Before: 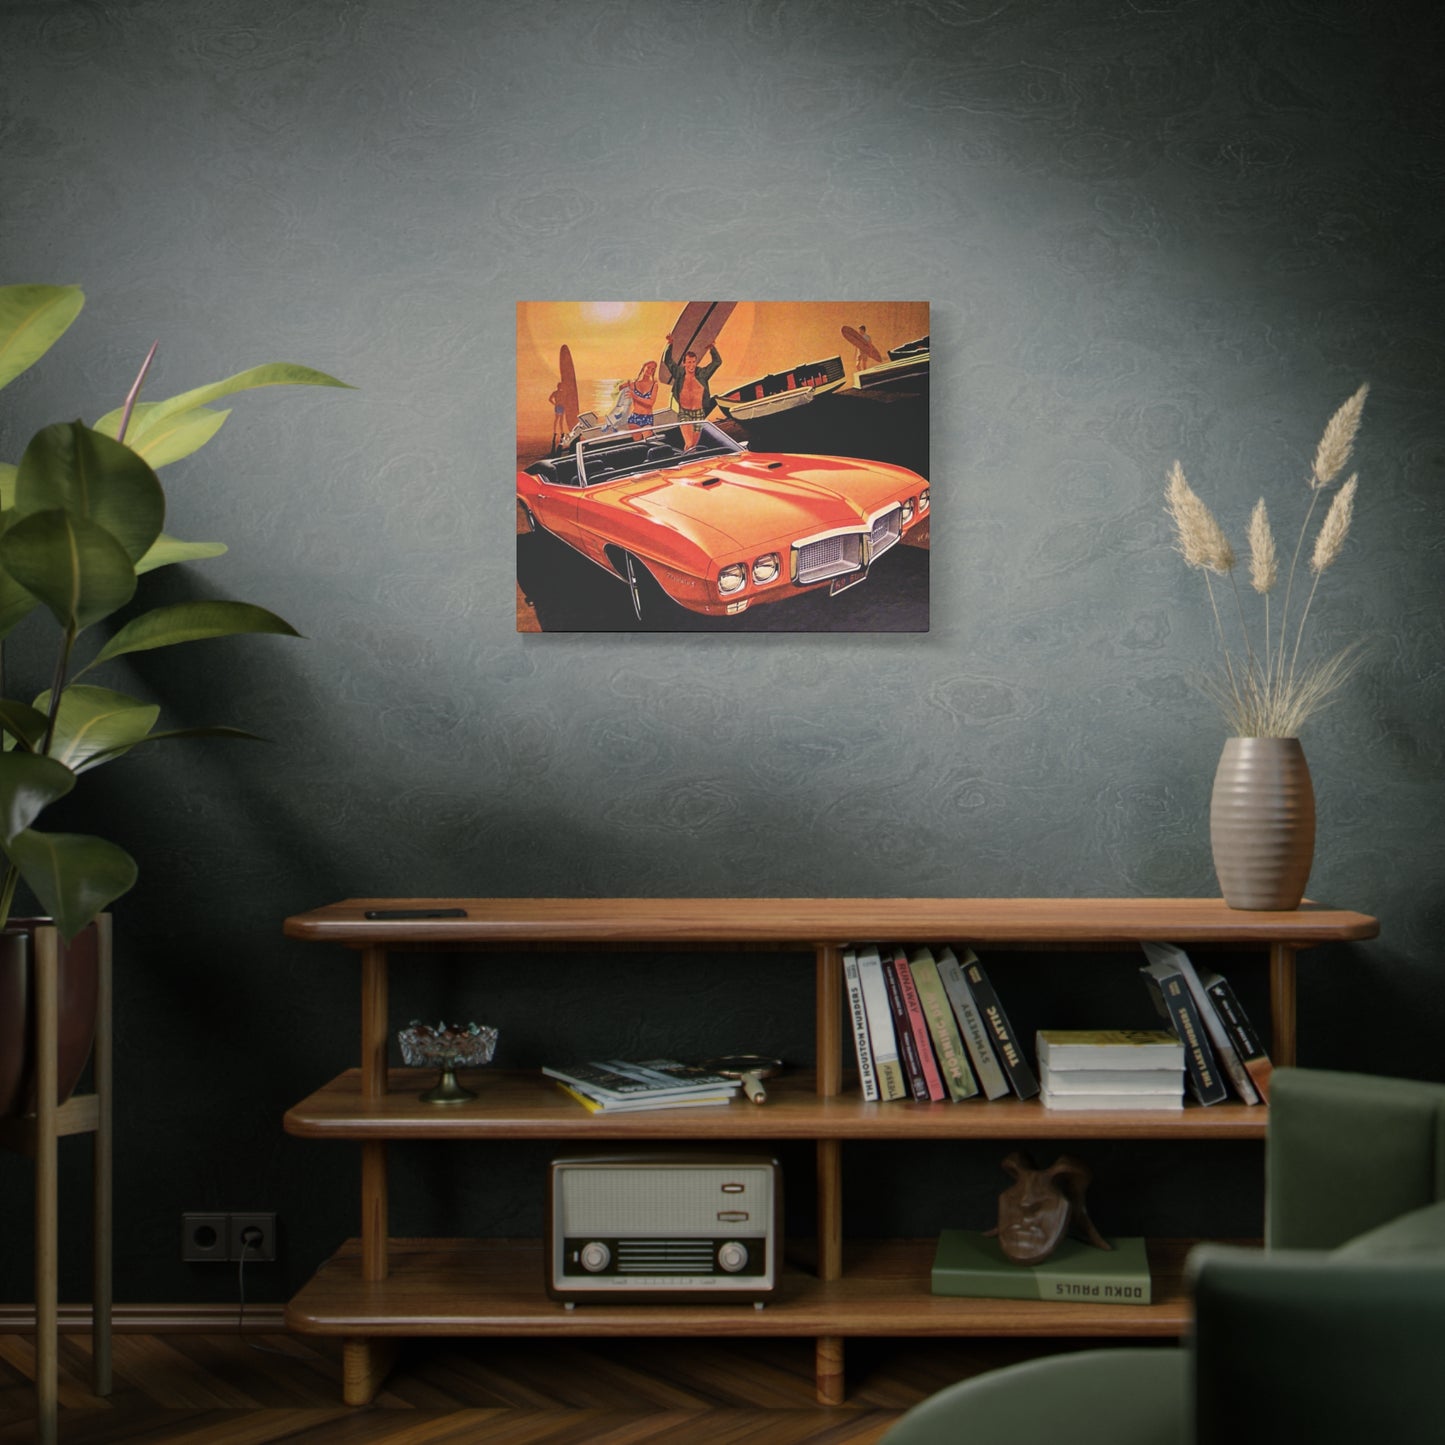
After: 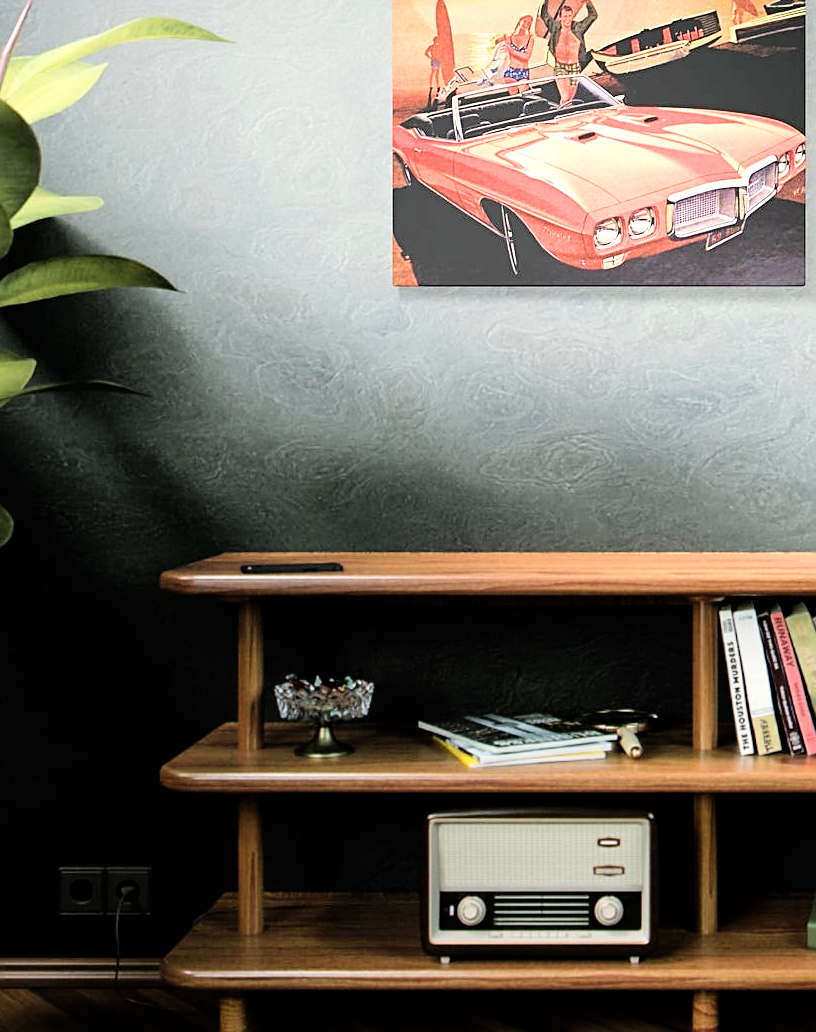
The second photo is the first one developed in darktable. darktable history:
exposure: black level correction 0, exposure 1.106 EV, compensate highlight preservation false
sharpen: on, module defaults
levels: levels [0, 0.435, 0.917]
filmic rgb: black relative exposure -5.07 EV, white relative exposure 3.97 EV, hardness 2.9, contrast 1.299, highlights saturation mix -28.89%
crop: left 8.593%, top 23.993%, right 34.914%, bottom 4.563%
